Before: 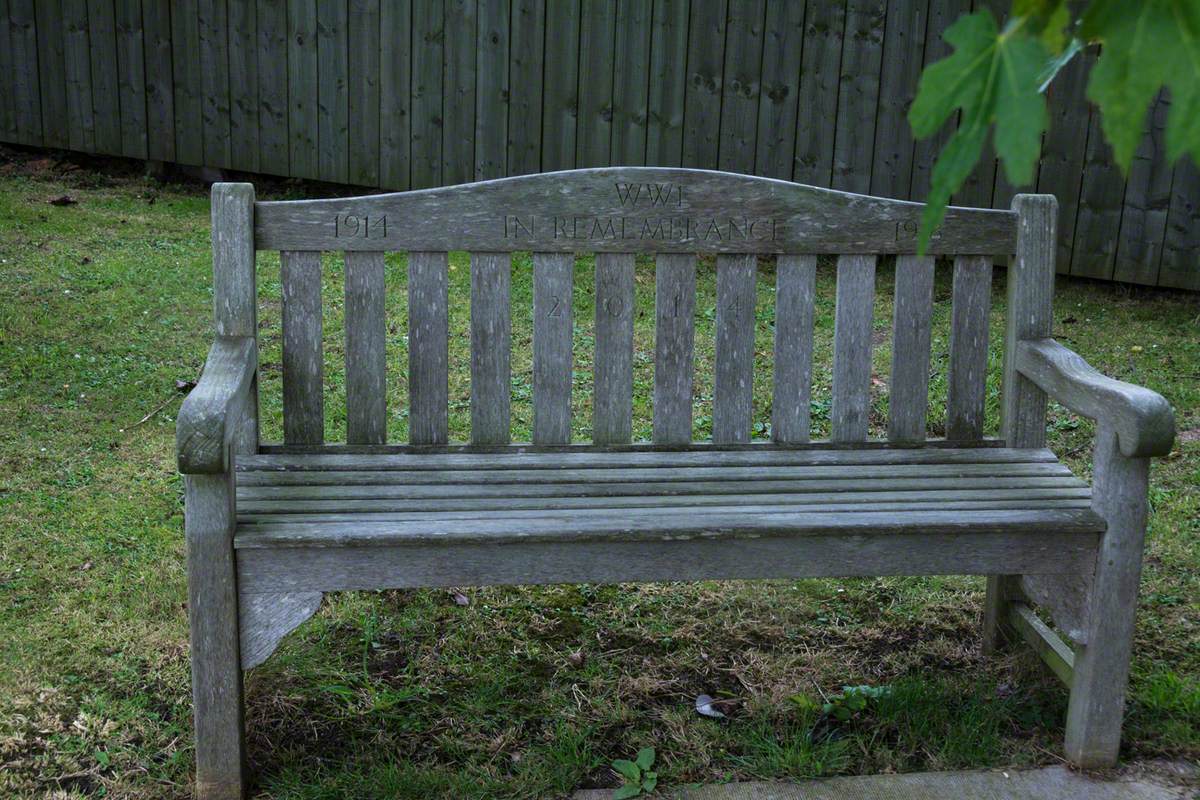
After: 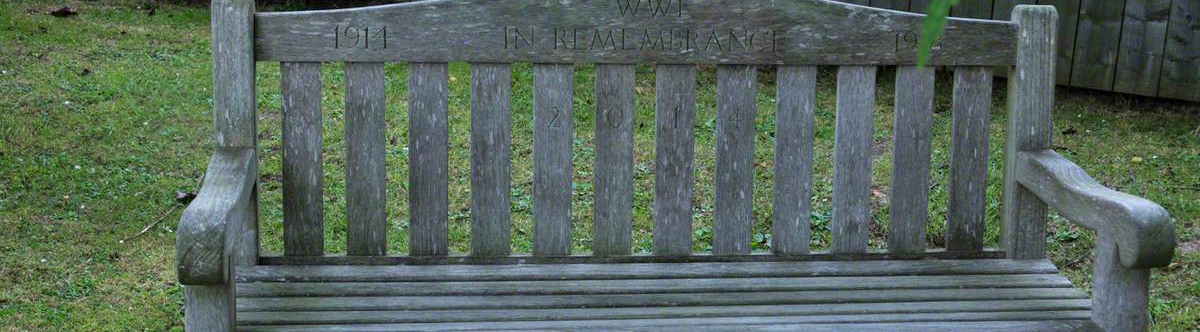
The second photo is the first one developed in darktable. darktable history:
crop and rotate: top 23.638%, bottom 34.776%
tone equalizer: on, module defaults
shadows and highlights: low approximation 0.01, soften with gaussian
